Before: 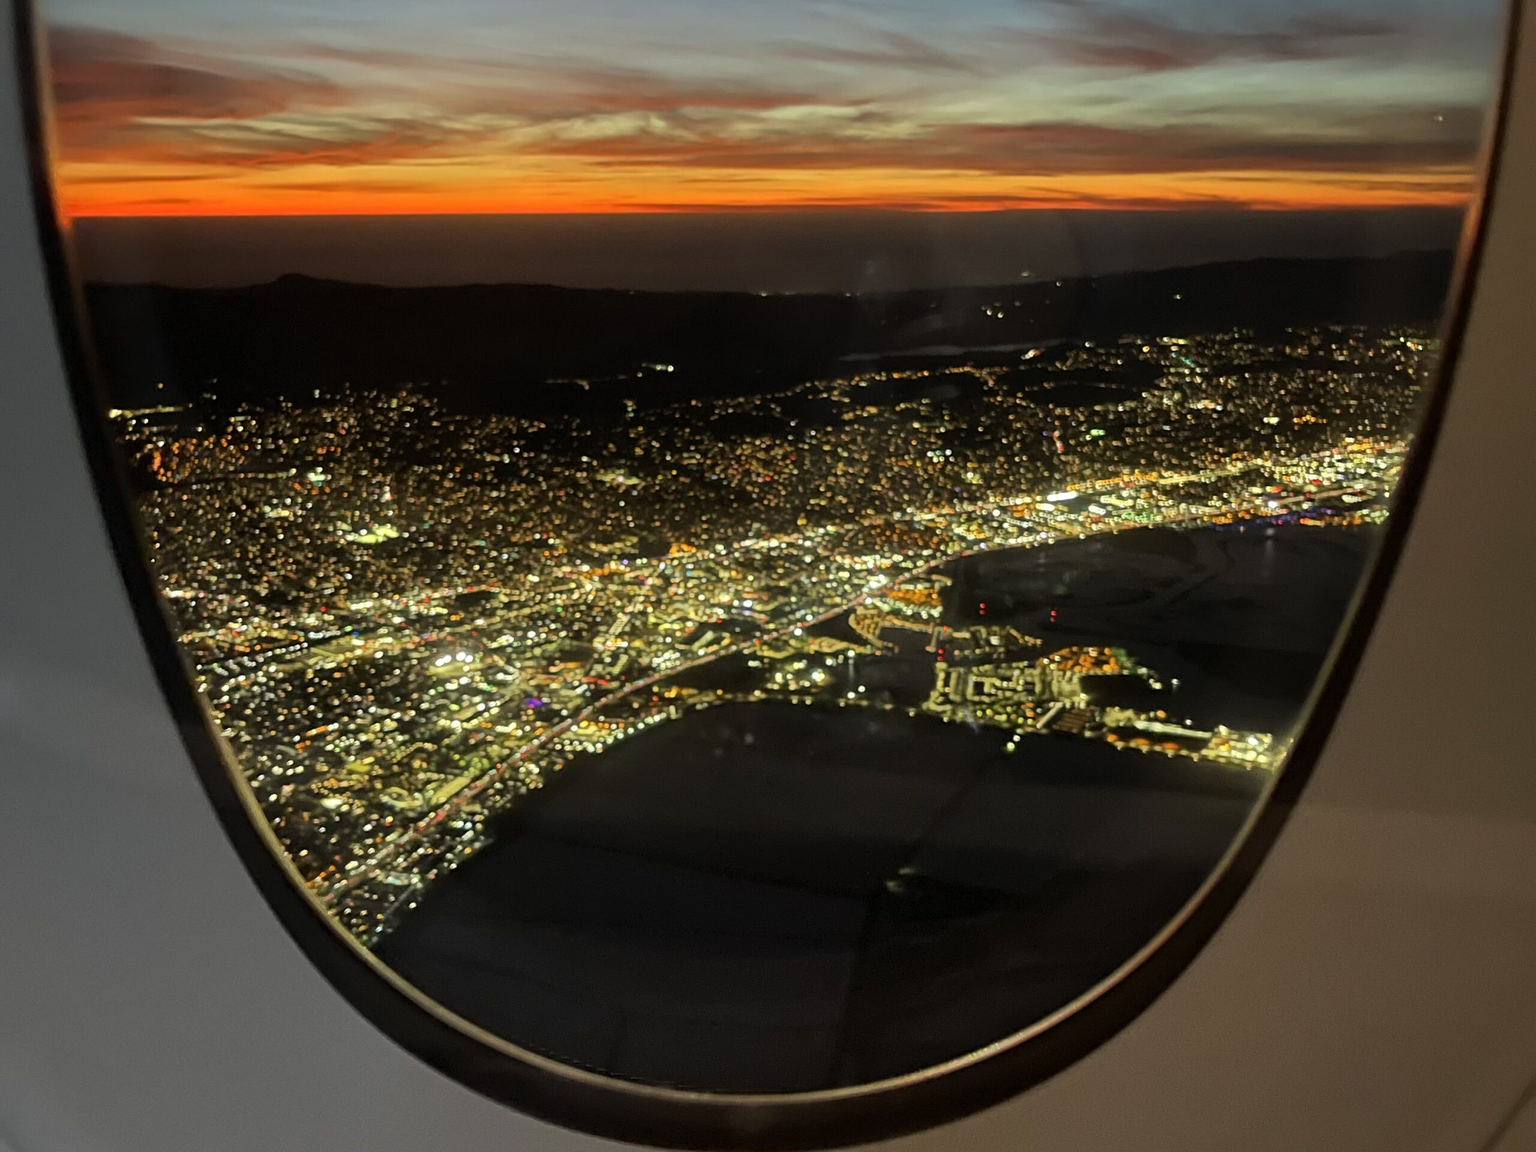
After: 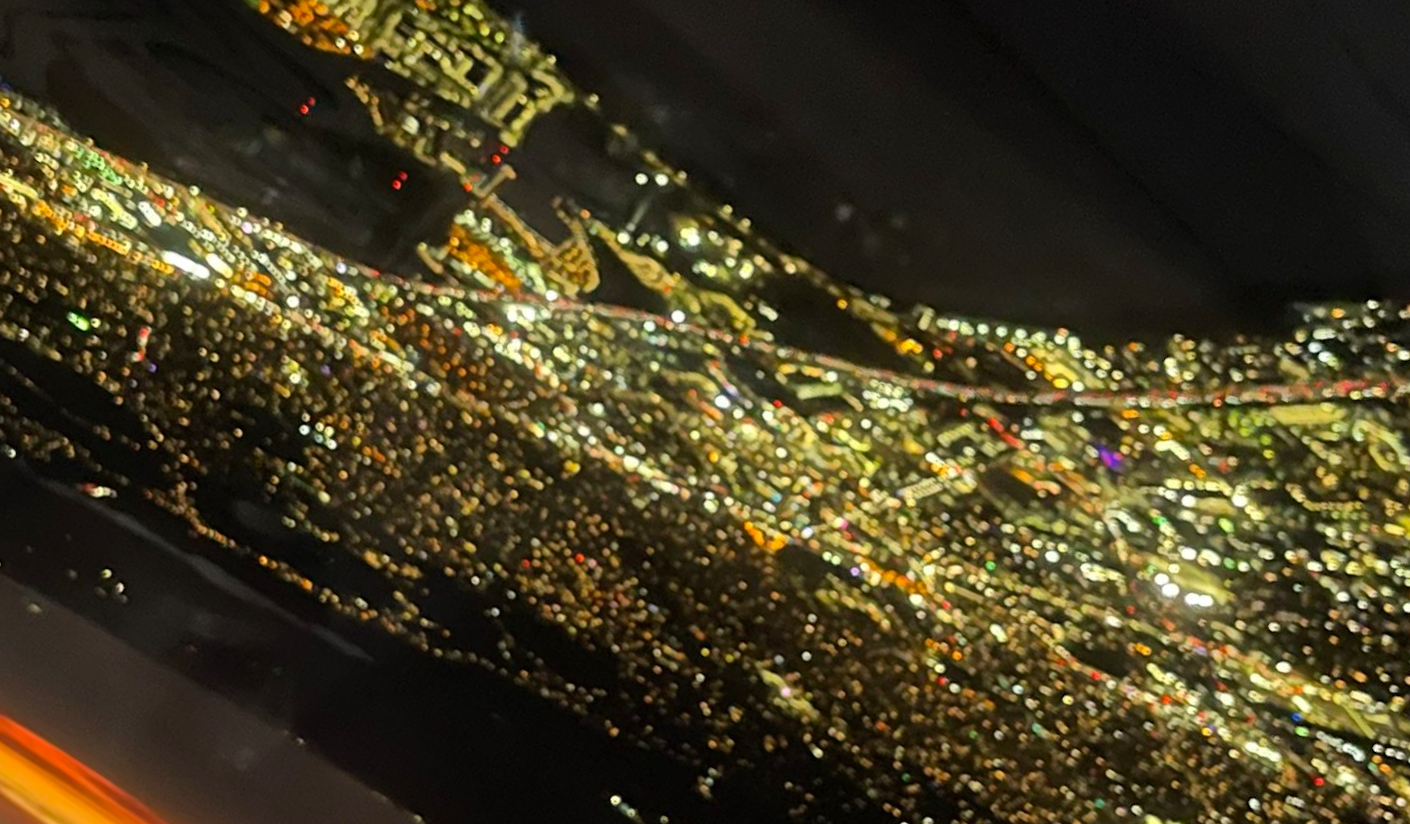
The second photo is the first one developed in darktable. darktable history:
crop and rotate: angle 146.81°, left 9.103%, top 15.606%, right 4.58%, bottom 17.109%
